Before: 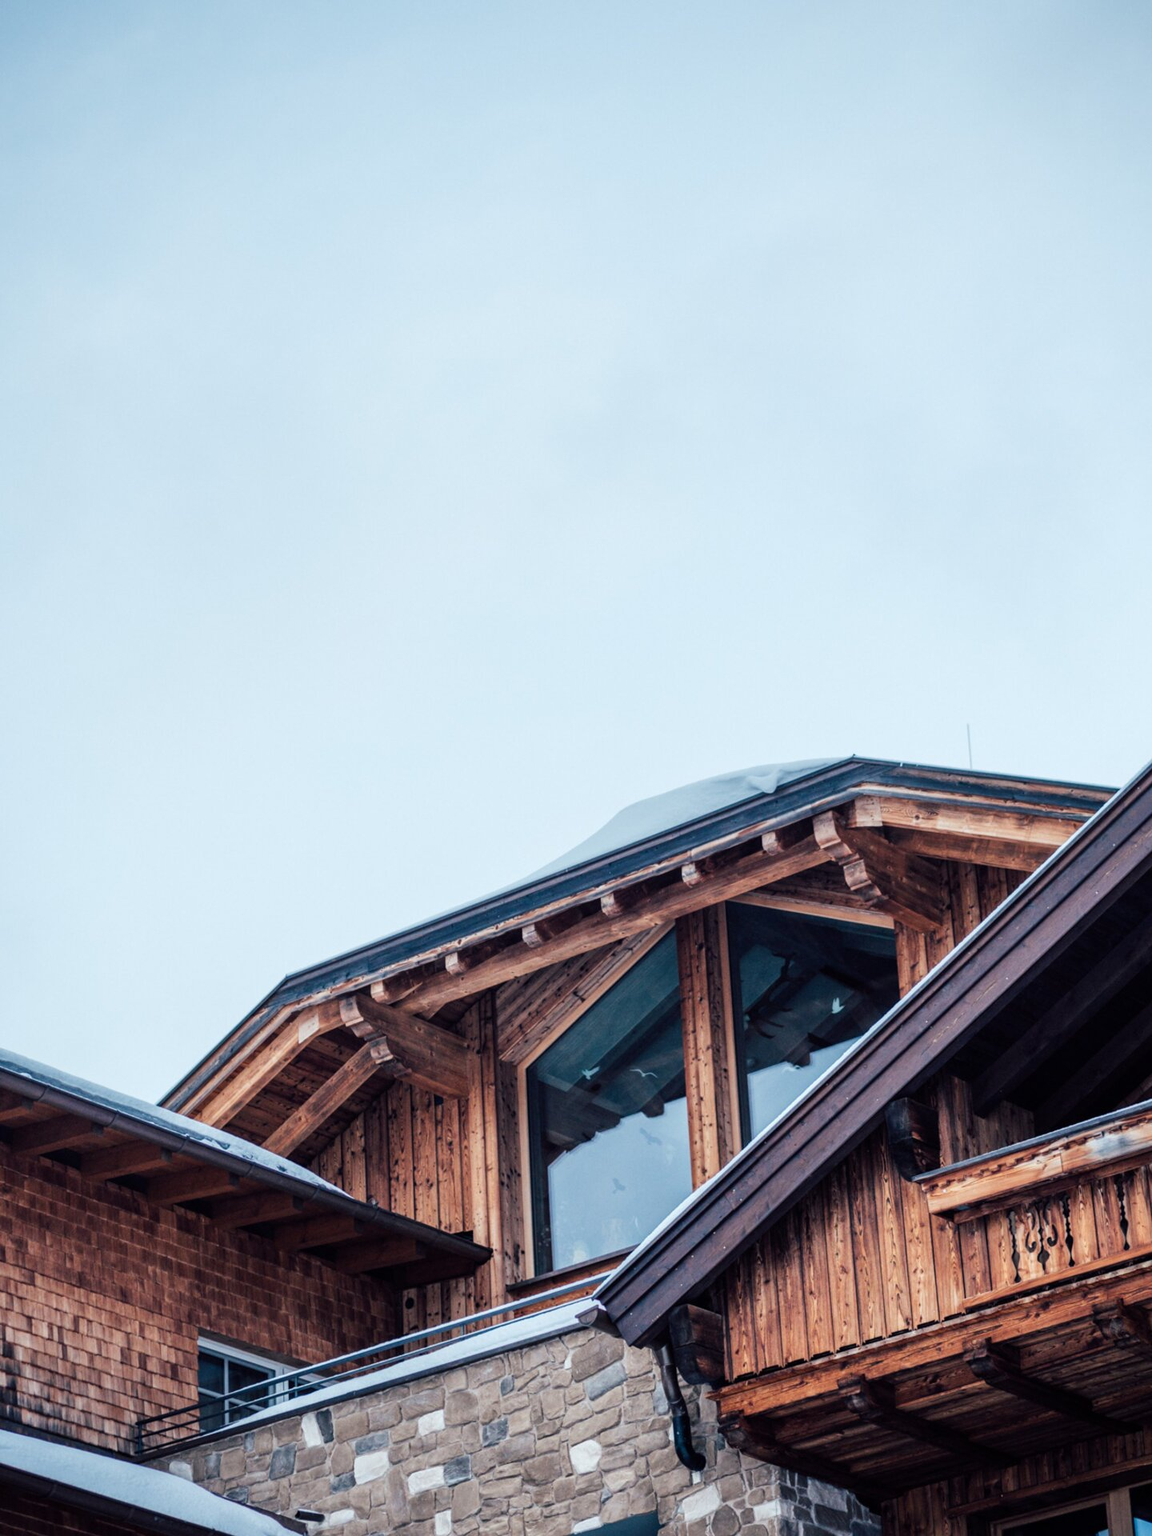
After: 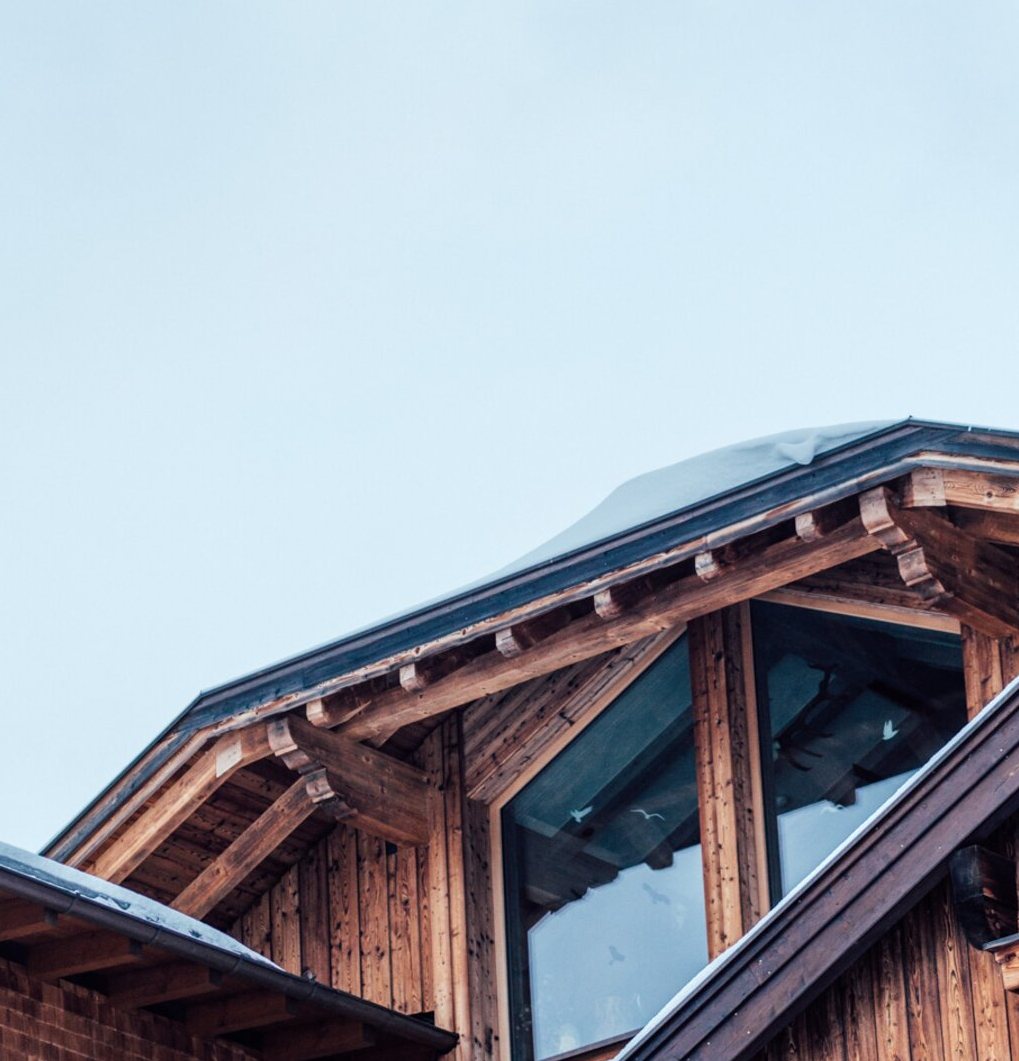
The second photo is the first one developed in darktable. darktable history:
crop: left 10.944%, top 27.461%, right 18.286%, bottom 17.254%
